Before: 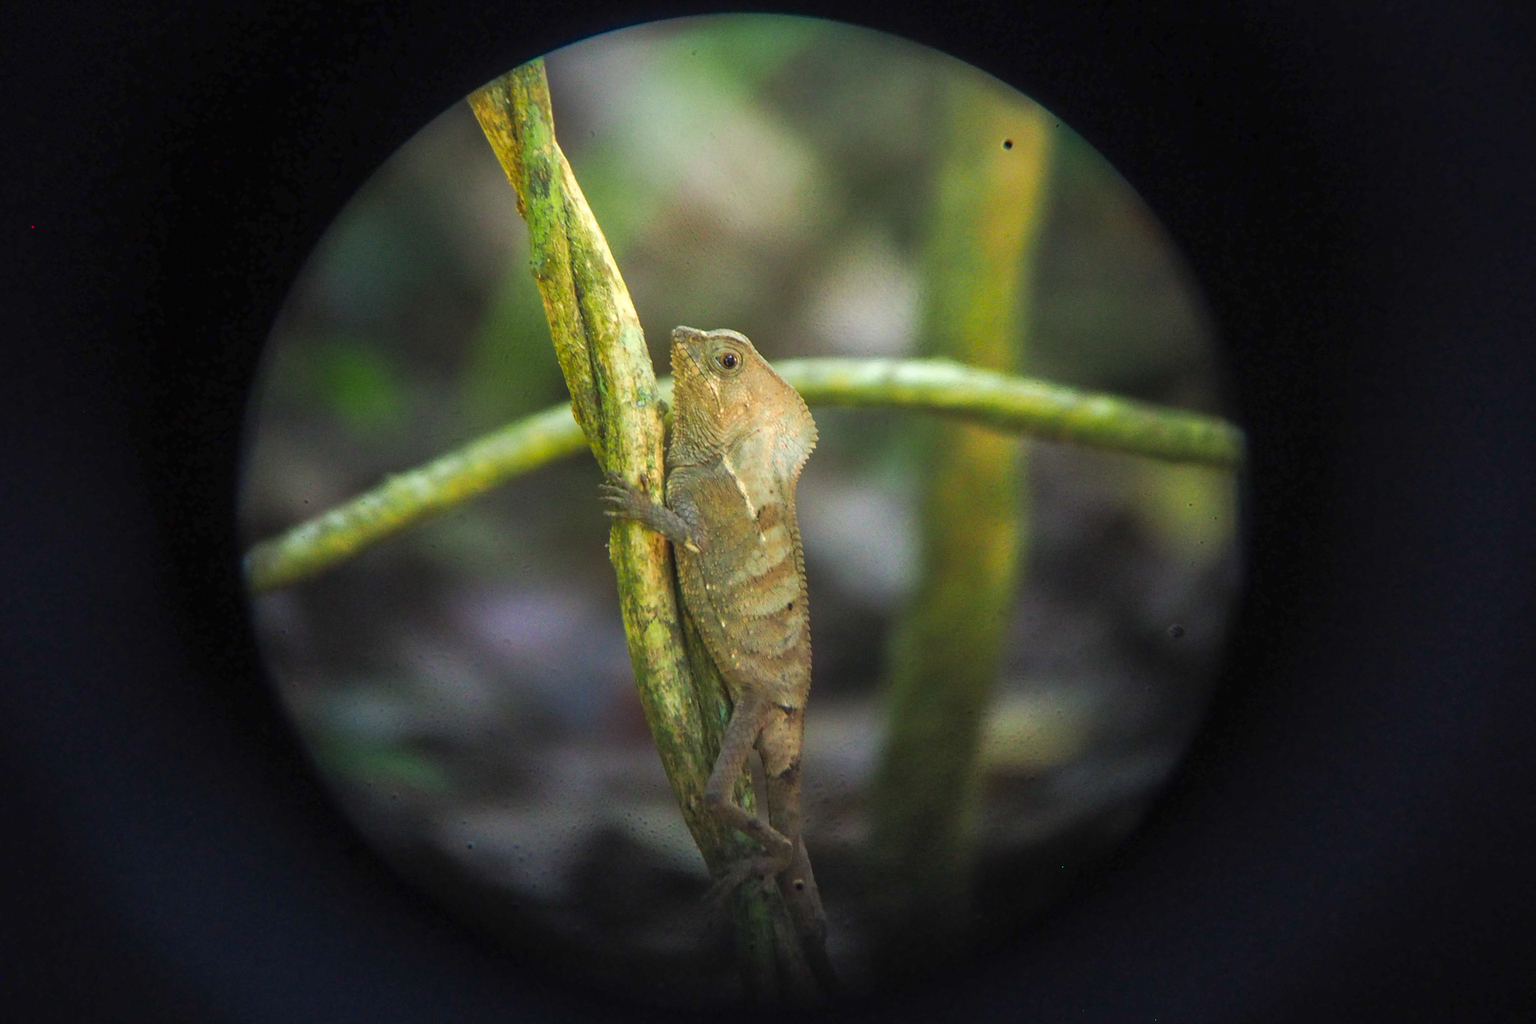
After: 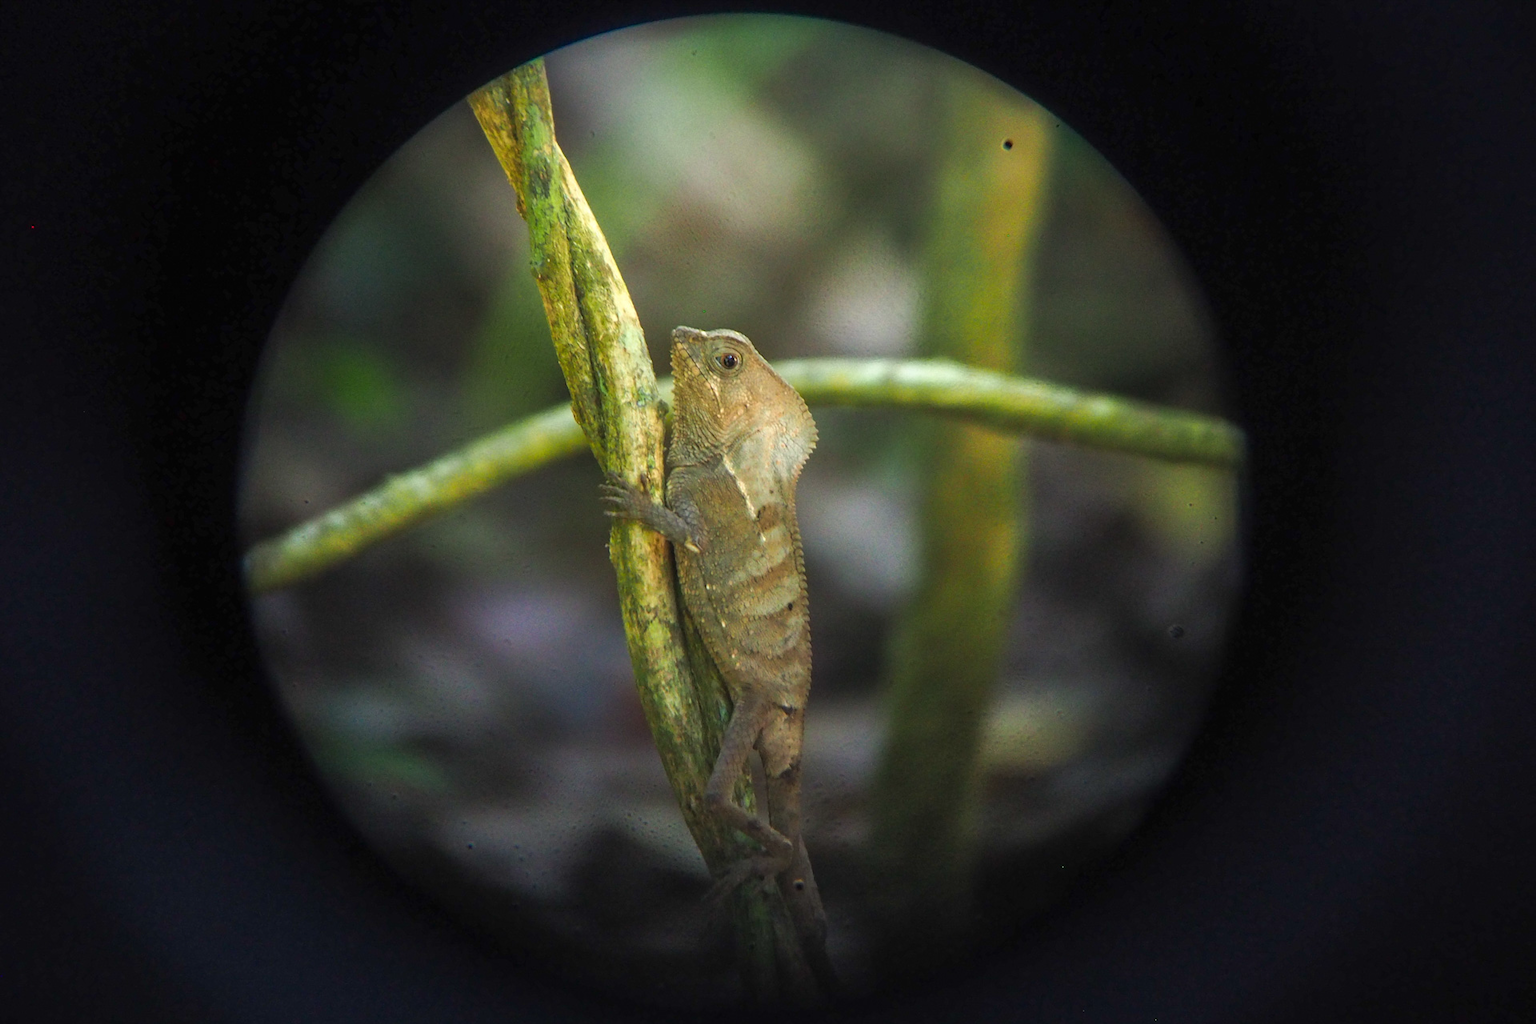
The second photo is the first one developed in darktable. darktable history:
tone curve: curves: ch0 [(0, 0) (0.641, 0.595) (1, 1)], color space Lab, linked channels, preserve colors none
